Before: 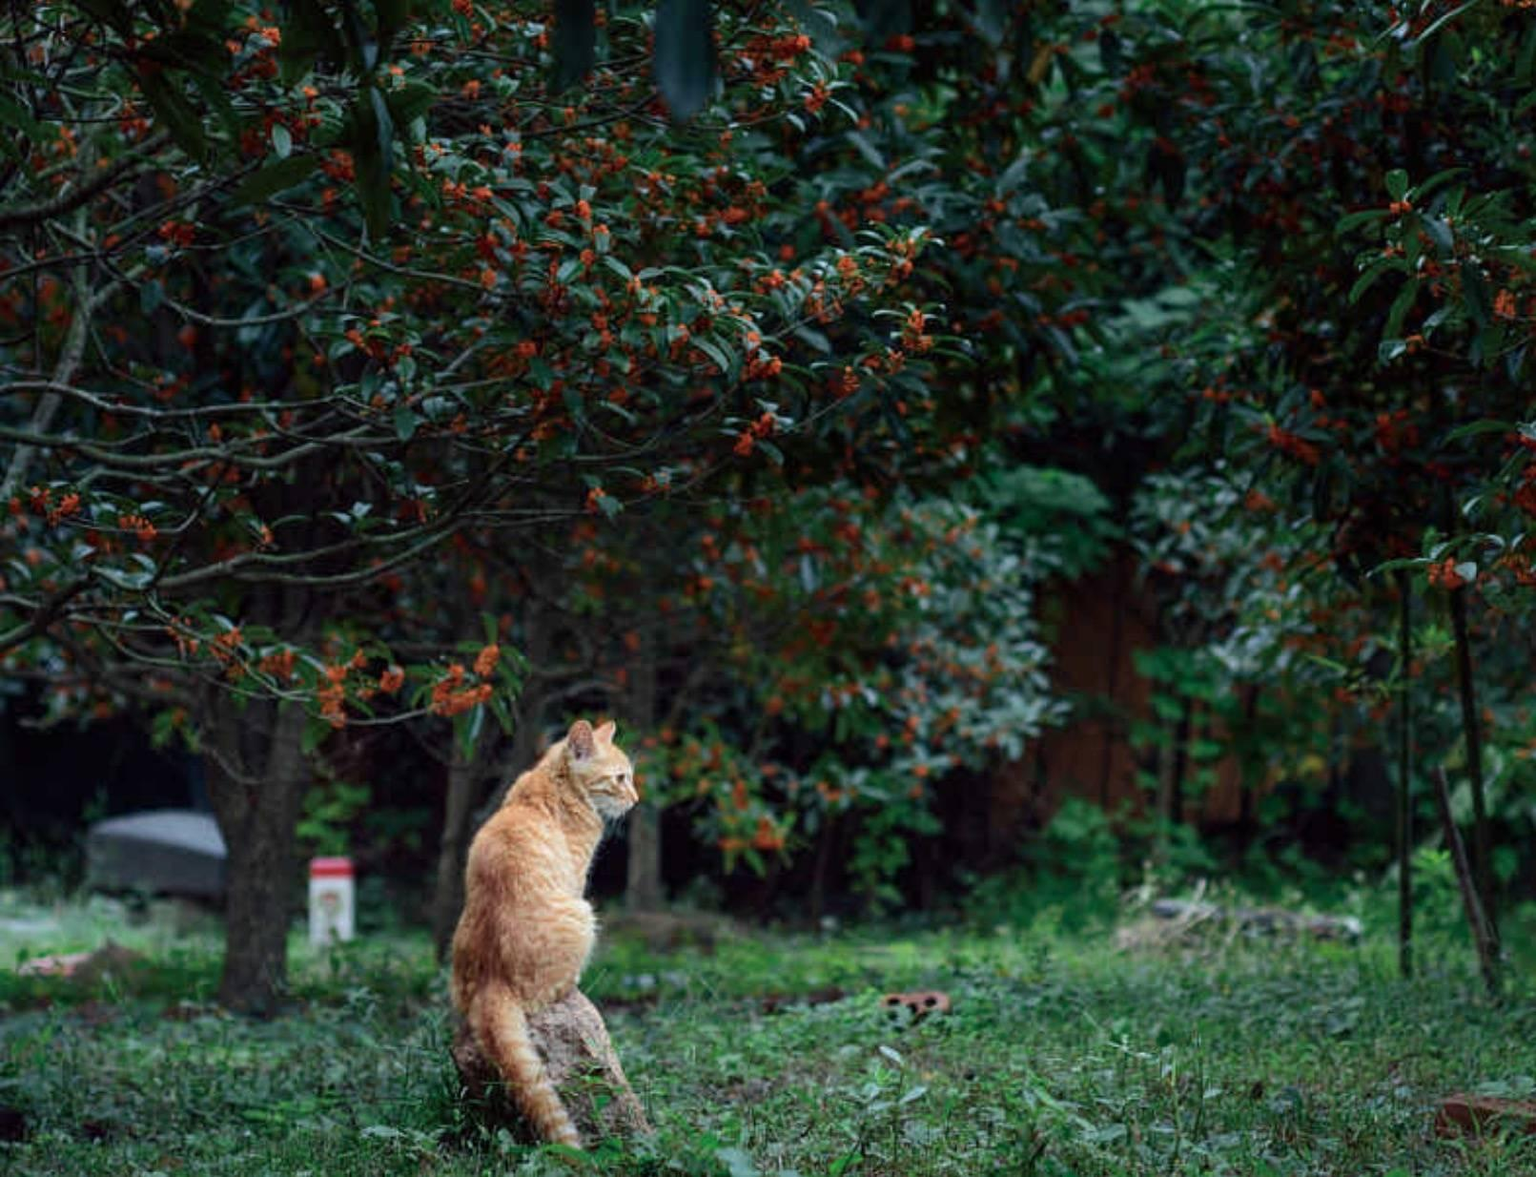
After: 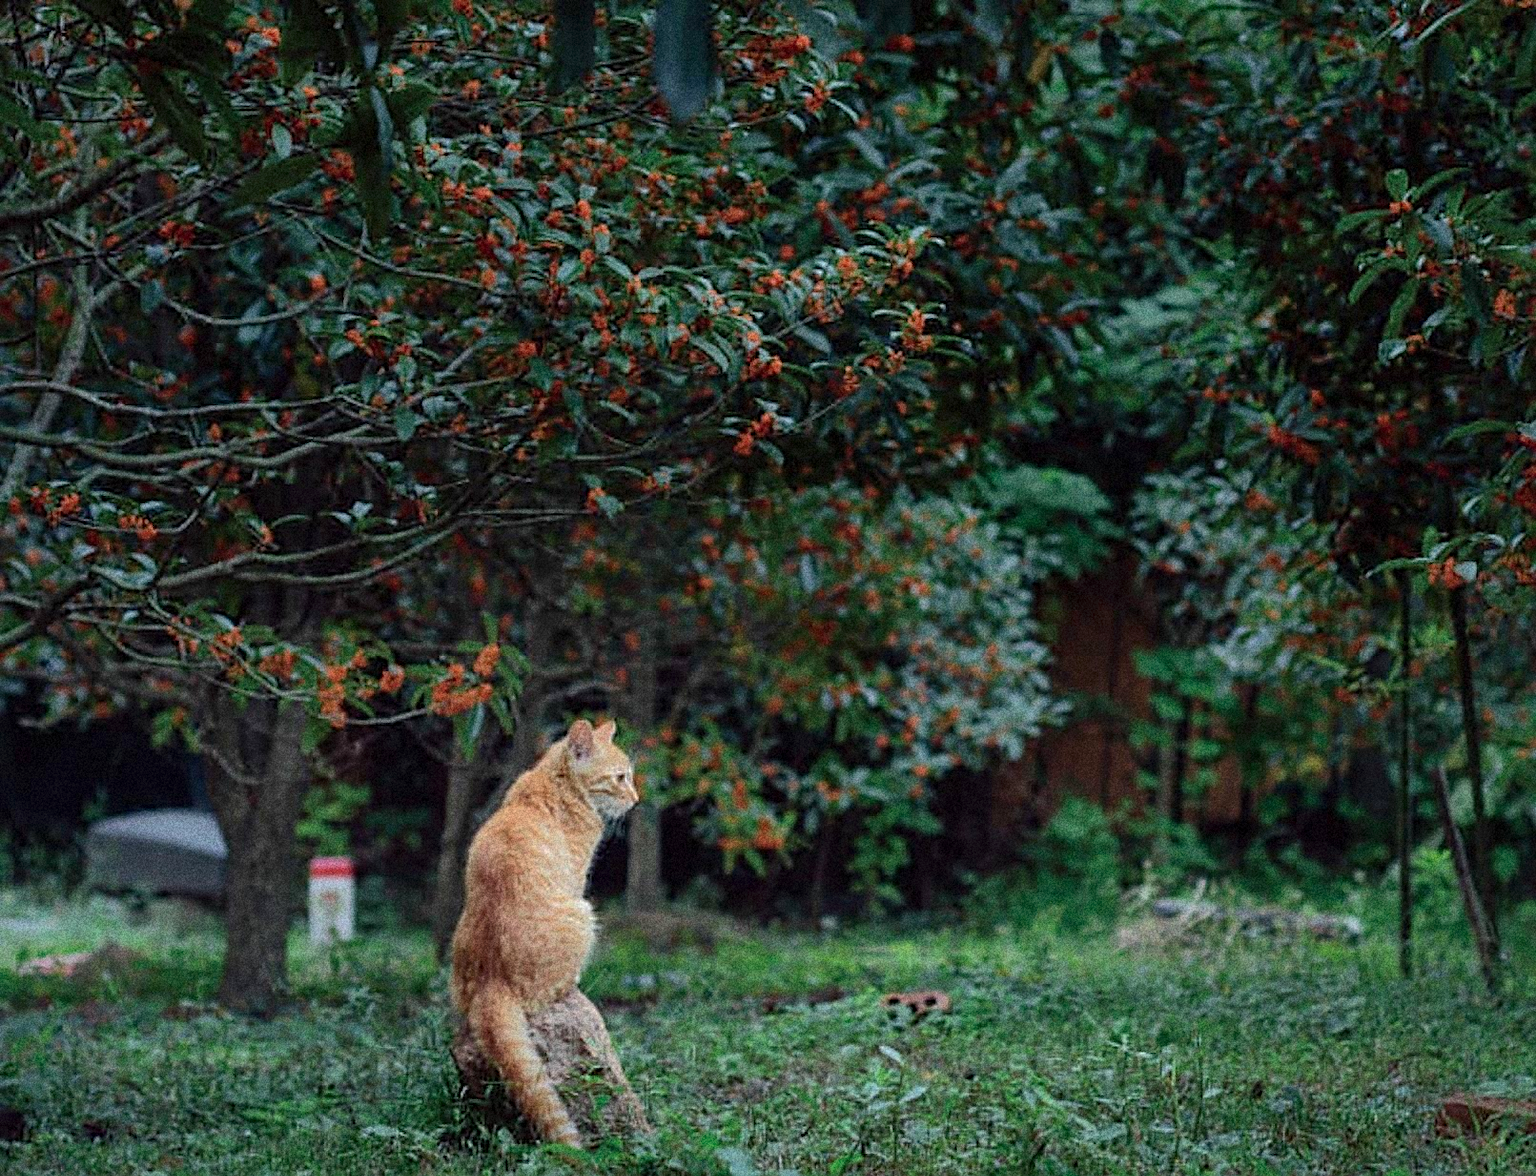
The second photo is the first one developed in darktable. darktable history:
shadows and highlights: shadows 40, highlights -60
sharpen: on, module defaults
grain: coarseness 14.49 ISO, strength 48.04%, mid-tones bias 35%
